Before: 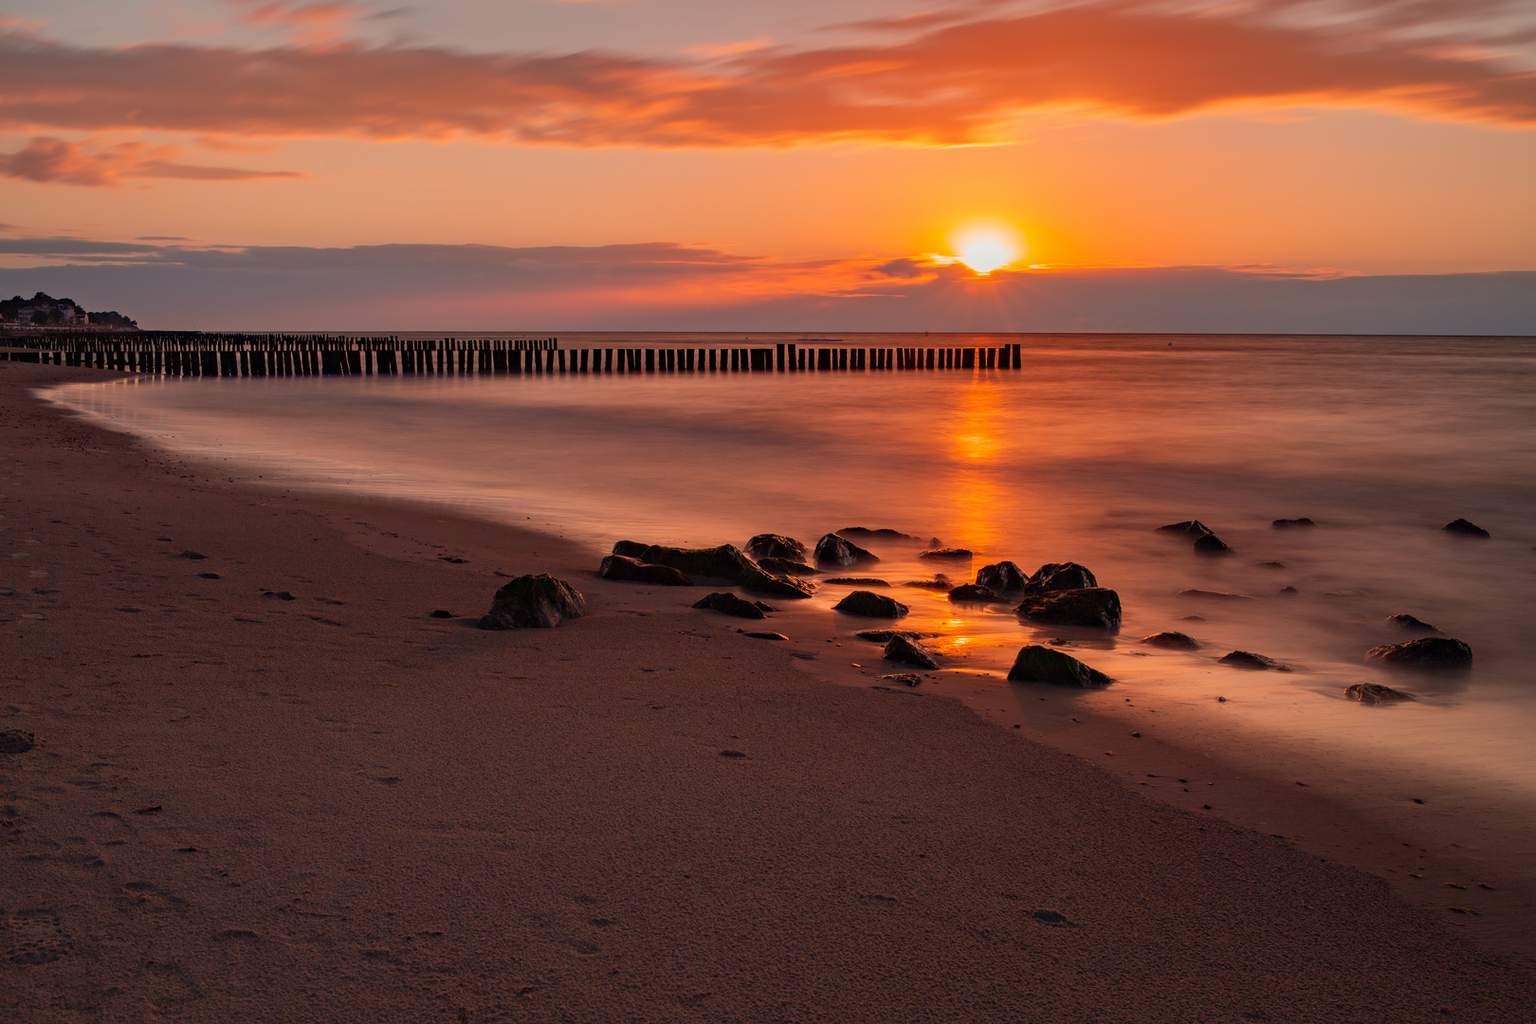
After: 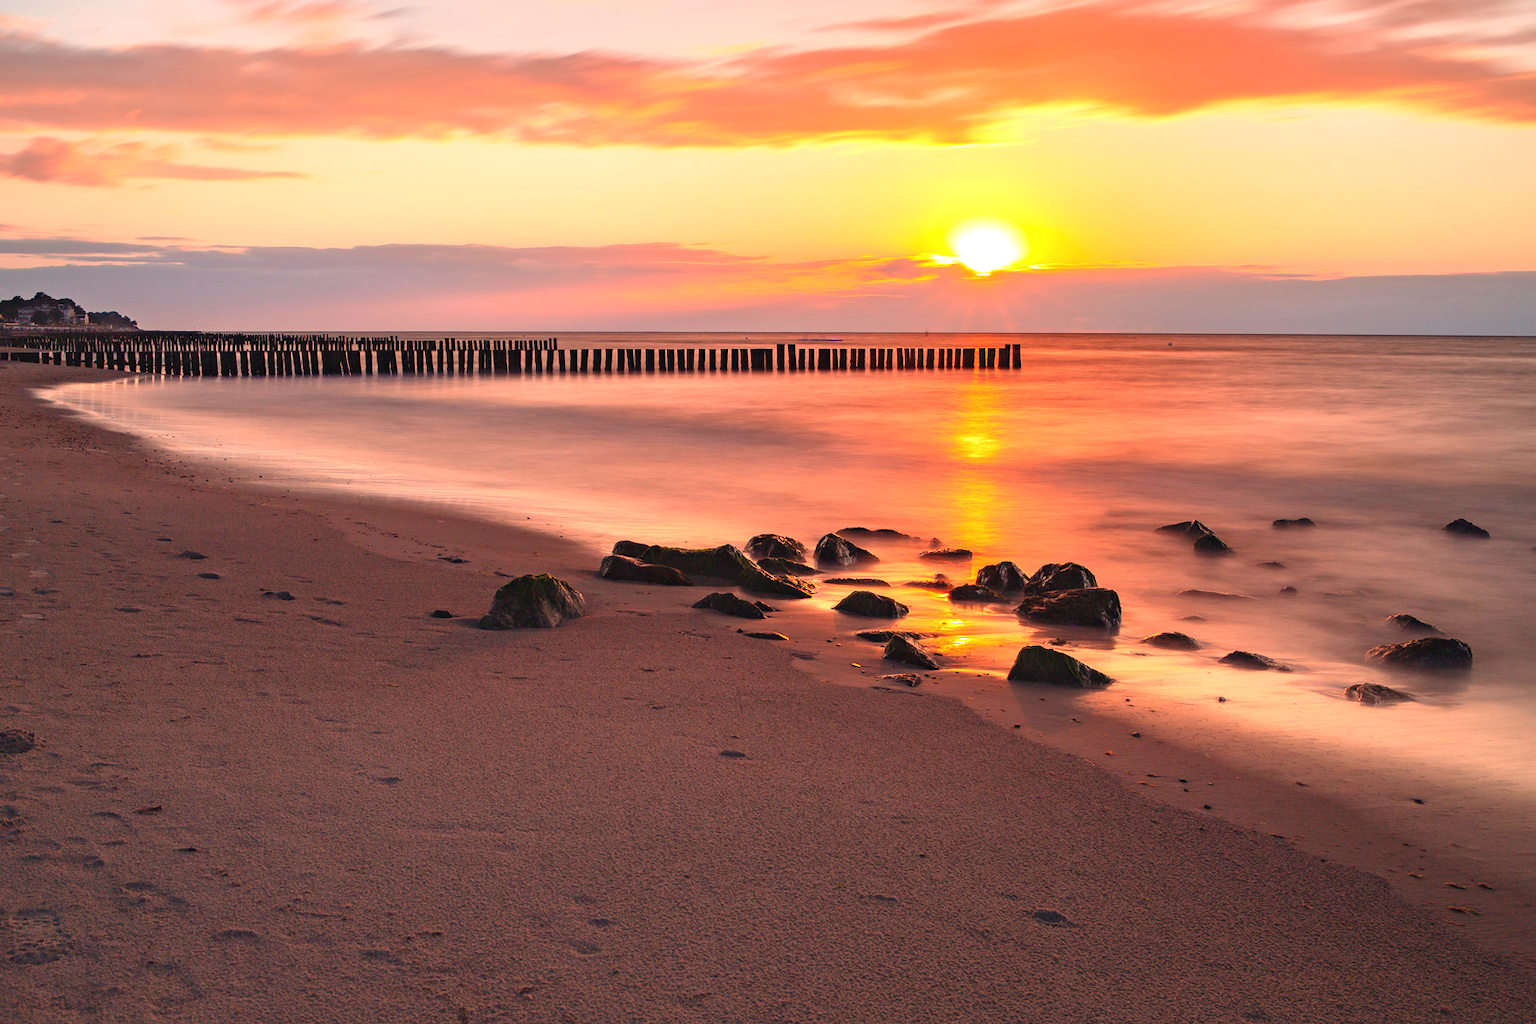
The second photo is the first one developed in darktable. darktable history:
exposure: black level correction -0.002, exposure 1.335 EV, compensate highlight preservation false
